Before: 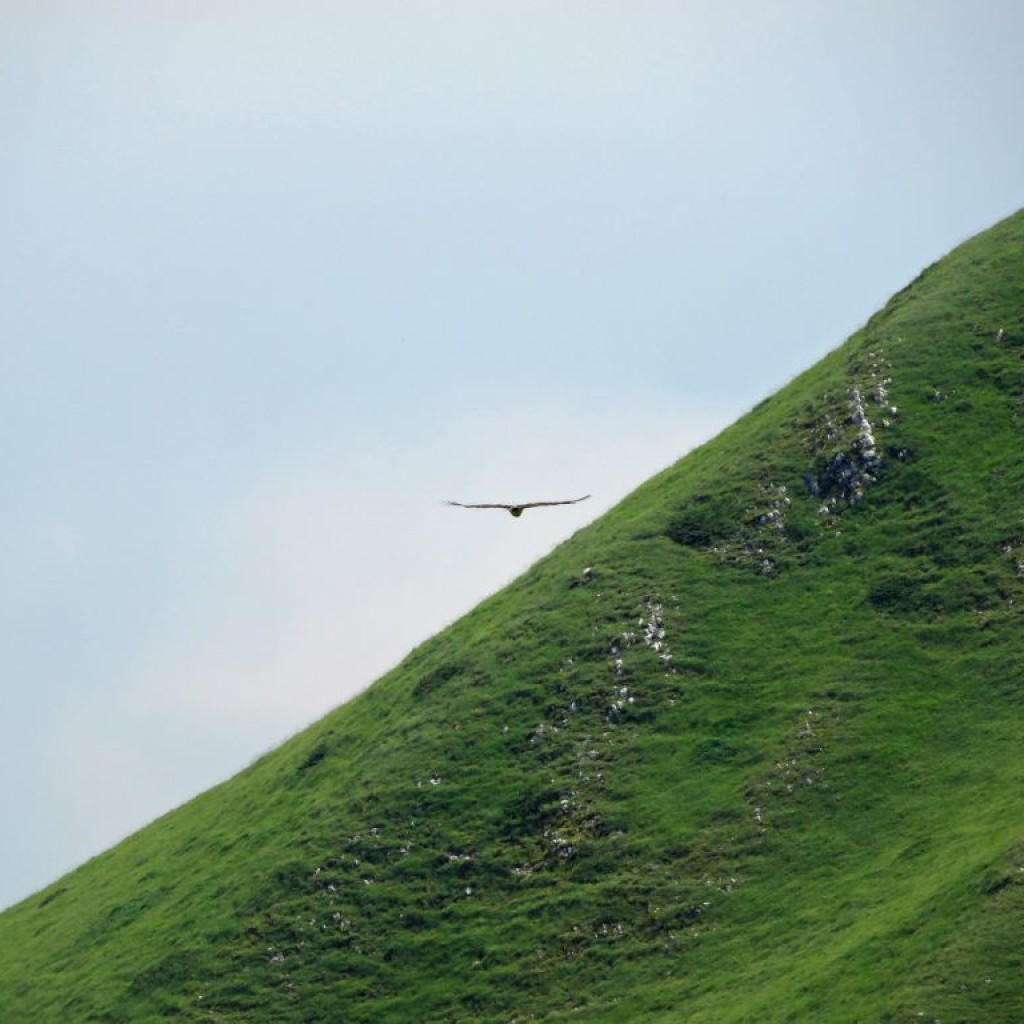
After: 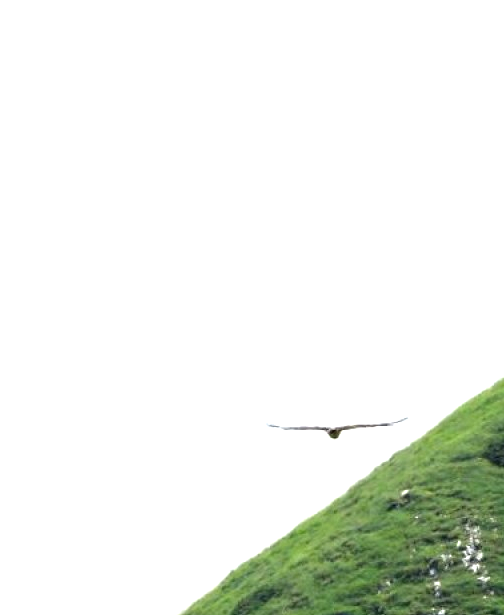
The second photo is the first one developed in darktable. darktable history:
crop: left 17.835%, top 7.675%, right 32.881%, bottom 32.213%
exposure: black level correction 0, exposure 1 EV, compensate exposure bias true, compensate highlight preservation false
